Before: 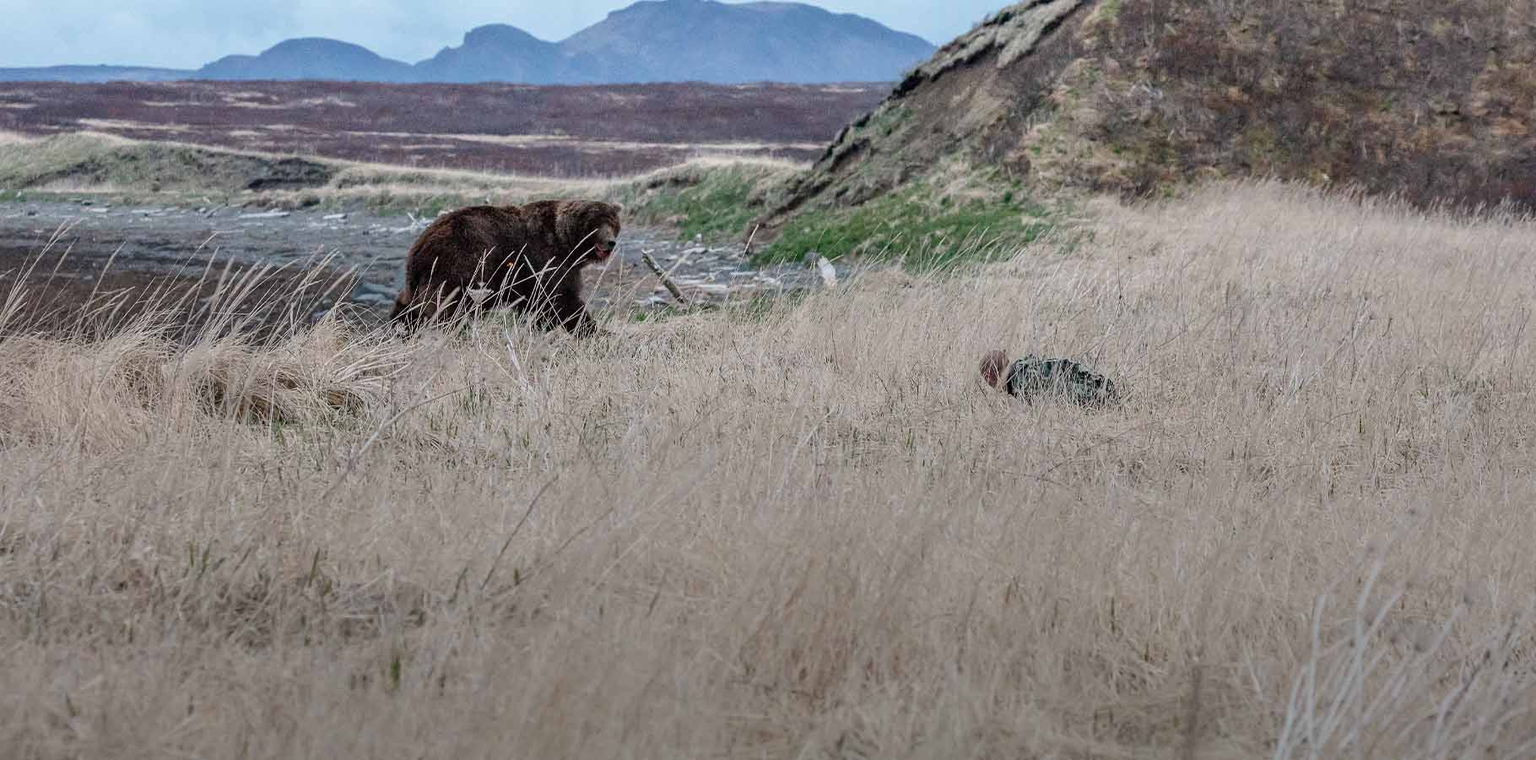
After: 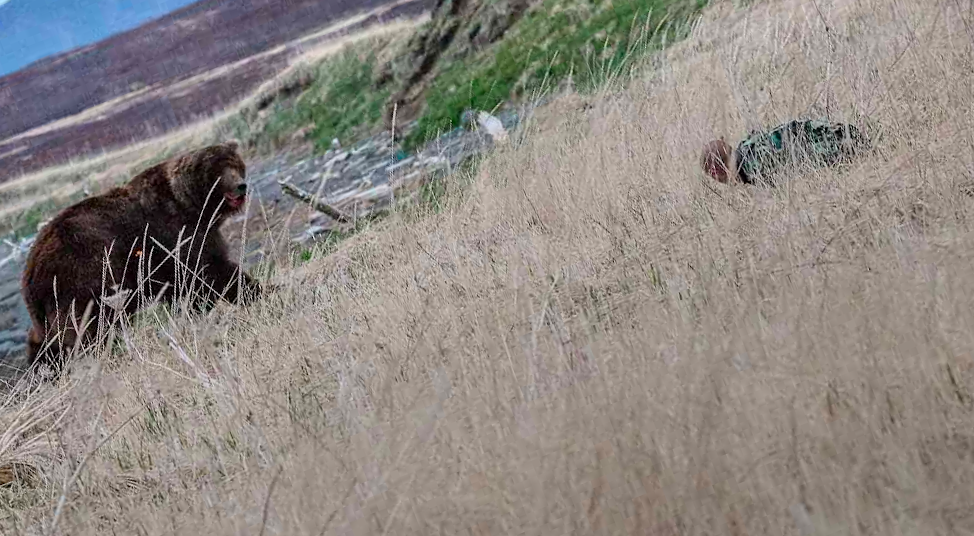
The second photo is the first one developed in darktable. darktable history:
contrast brightness saturation: contrast 0.087, saturation 0.284
crop and rotate: angle 21.1°, left 6.902%, right 4.198%, bottom 1.075%
color zones: curves: ch0 [(0.25, 0.5) (0.423, 0.5) (0.443, 0.5) (0.521, 0.756) (0.568, 0.5) (0.576, 0.5) (0.75, 0.5)]; ch1 [(0.25, 0.5) (0.423, 0.5) (0.443, 0.5) (0.539, 0.873) (0.624, 0.565) (0.631, 0.5) (0.75, 0.5)]
